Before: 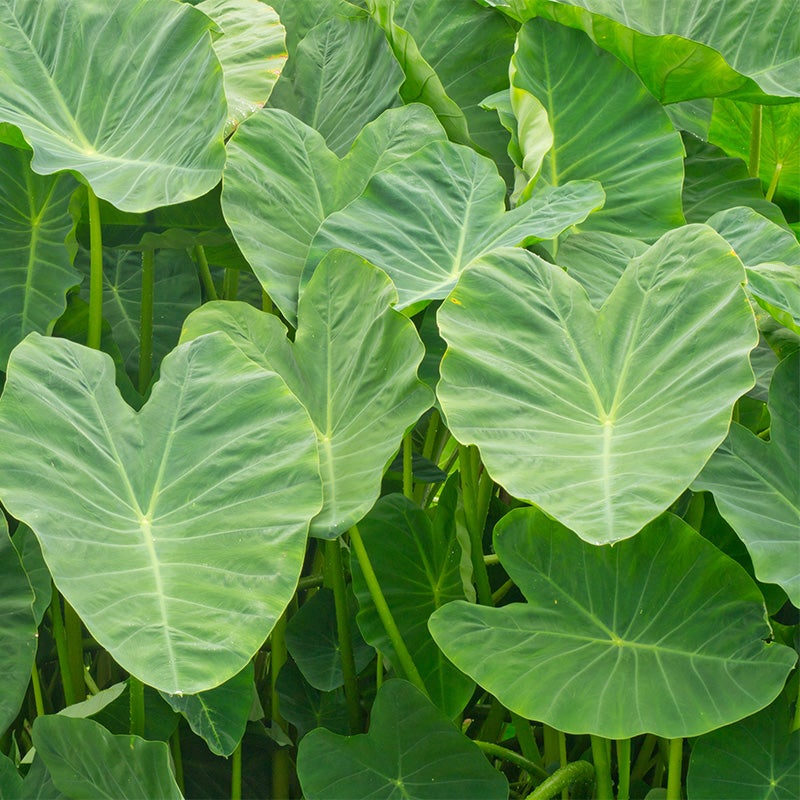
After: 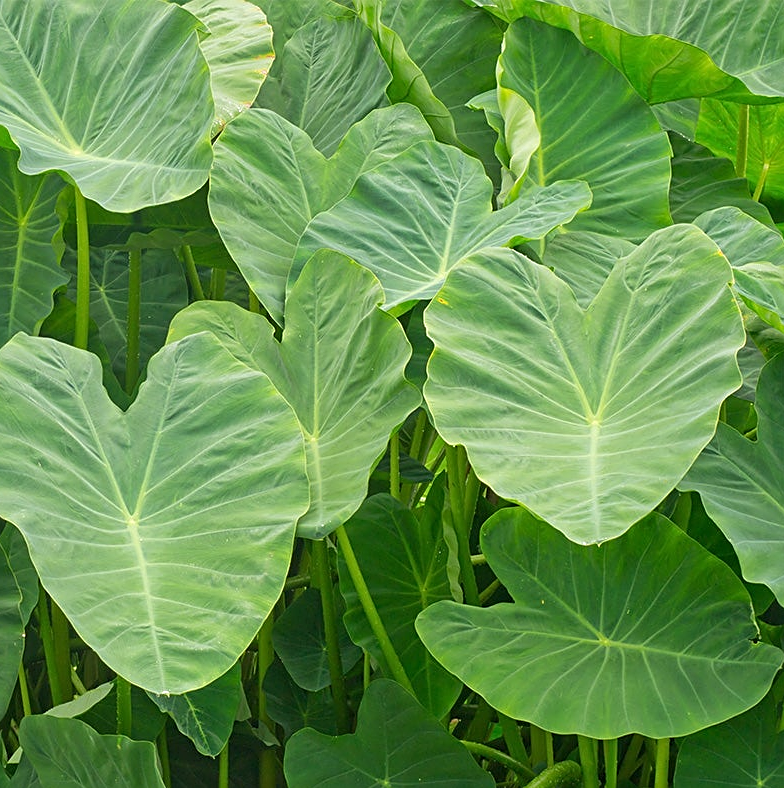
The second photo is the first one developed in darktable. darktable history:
sharpen: on, module defaults
crop: left 1.68%, right 0.275%, bottom 1.477%
